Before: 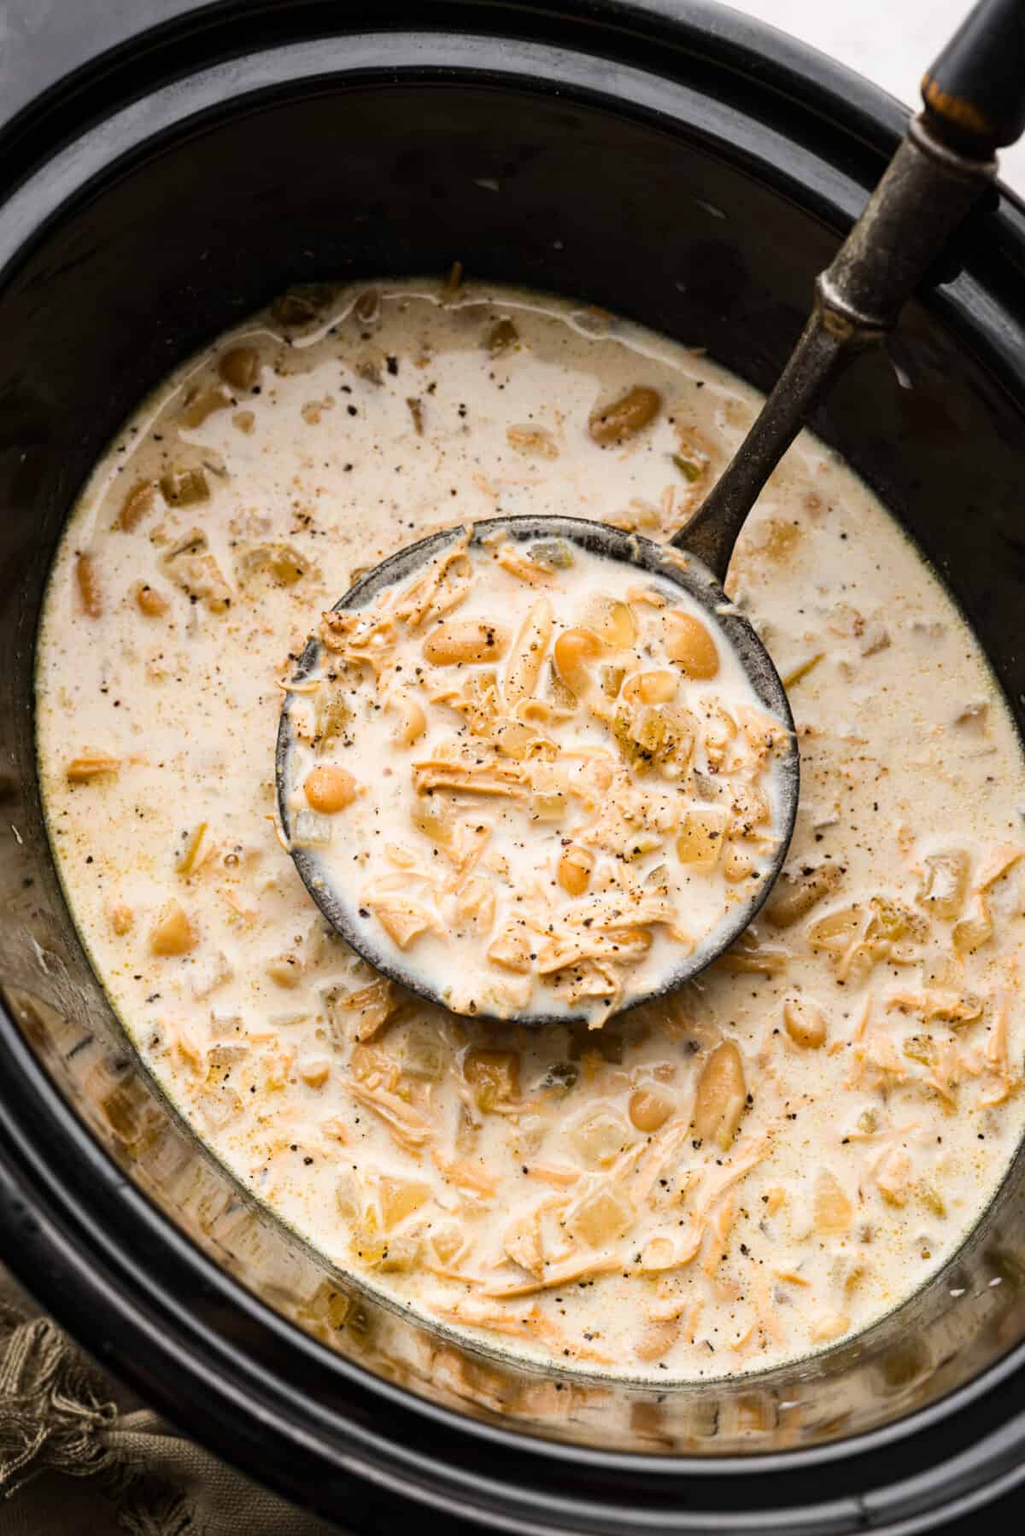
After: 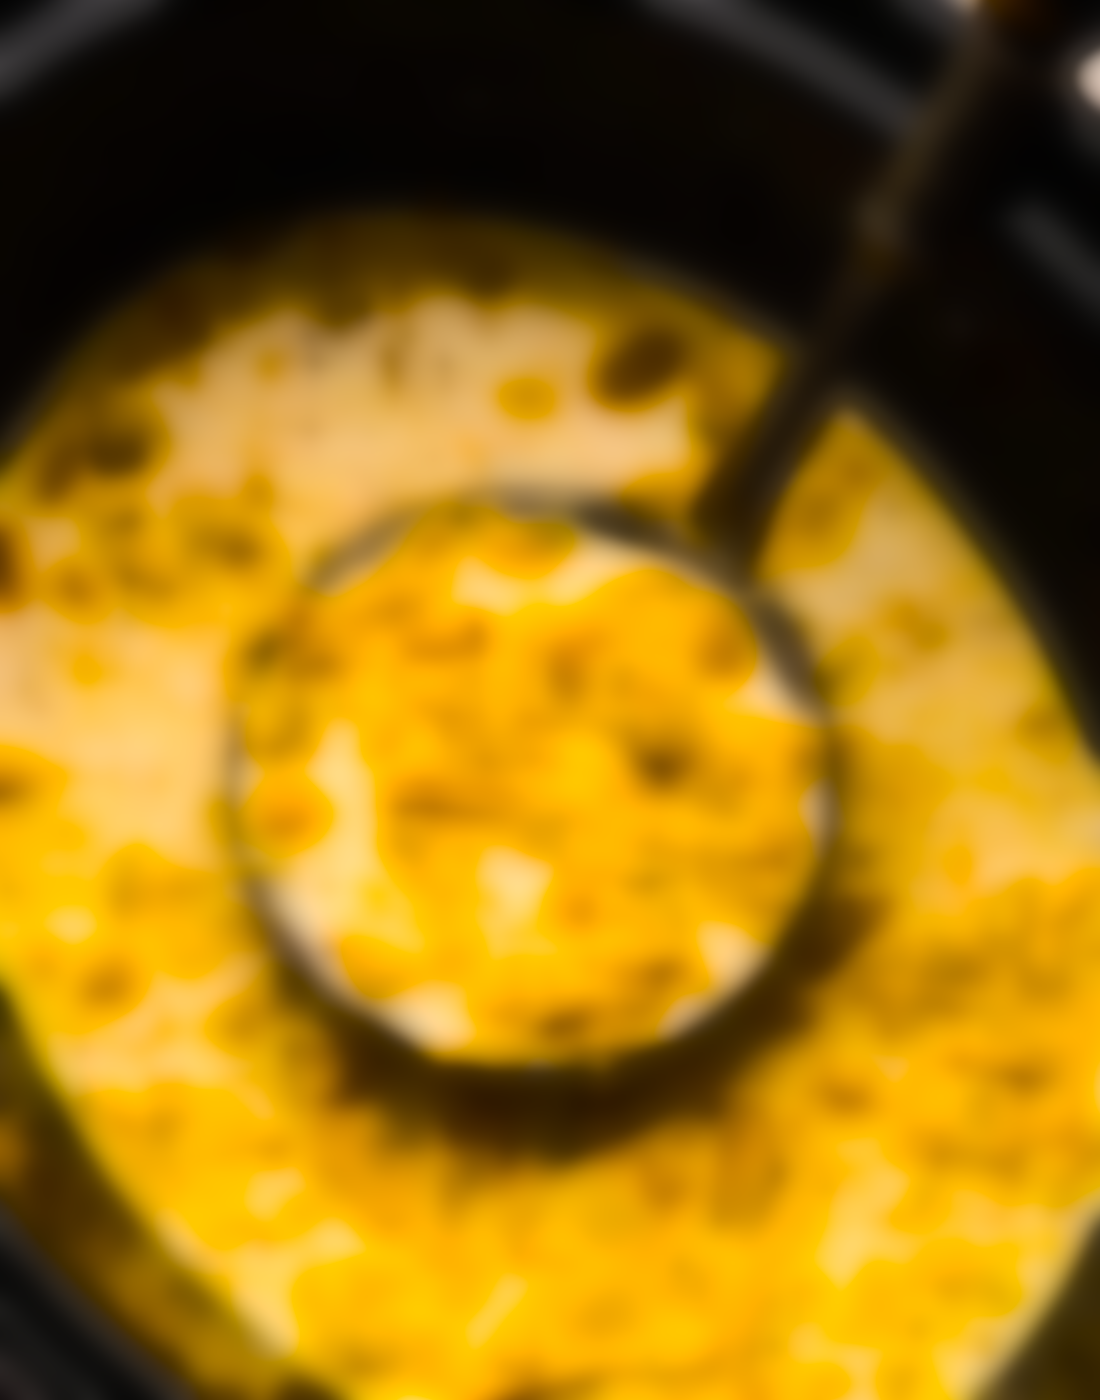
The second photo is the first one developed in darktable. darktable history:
lowpass: radius 16, unbound 0
crop: left 8.155%, top 6.611%, bottom 15.385%
base curve: exposure shift 0, preserve colors none
color balance rgb: linear chroma grading › global chroma 40.15%, perceptual saturation grading › global saturation 60.58%, perceptual saturation grading › highlights 20.44%, perceptual saturation grading › shadows -50.36%, perceptual brilliance grading › highlights 2.19%, perceptual brilliance grading › mid-tones -50.36%, perceptual brilliance grading › shadows -50.36%
color calibration: output colorfulness [0, 0.315, 0, 0], x 0.341, y 0.355, temperature 5166 K
